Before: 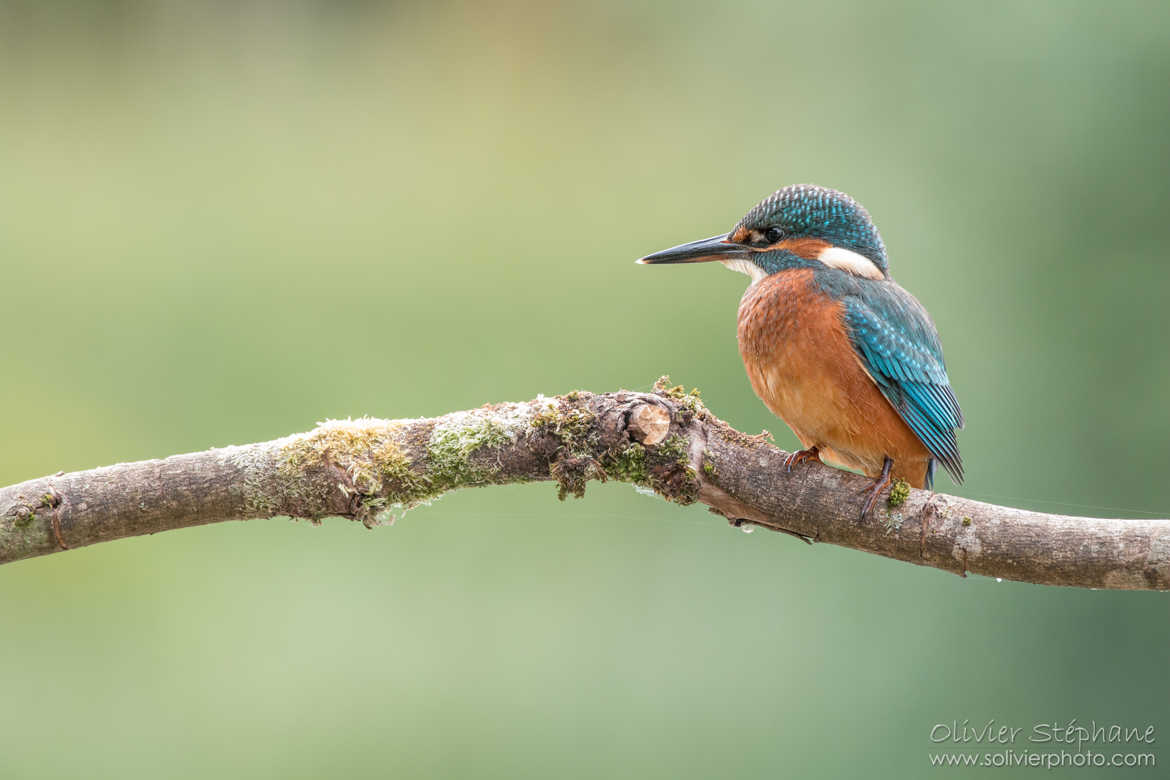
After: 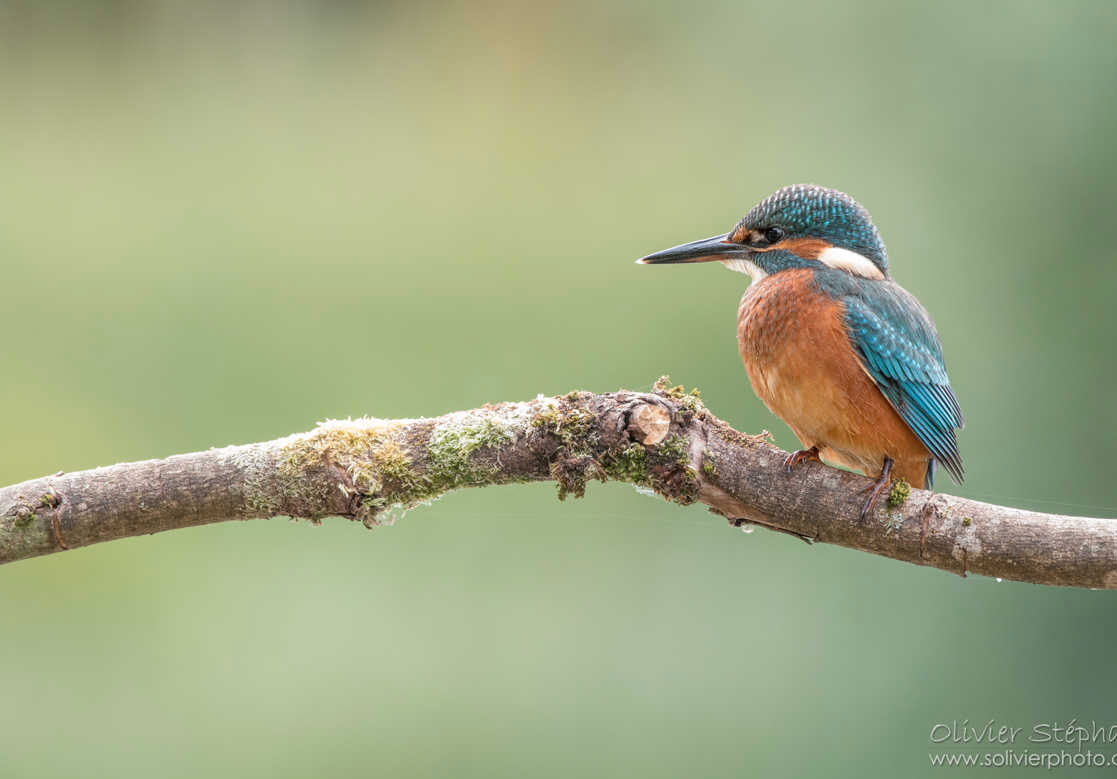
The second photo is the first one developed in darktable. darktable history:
color zones: curves: ch0 [(0.25, 0.5) (0.428, 0.473) (0.75, 0.5)]; ch1 [(0.243, 0.479) (0.398, 0.452) (0.75, 0.5)]
crop: right 4.477%, bottom 0.02%
